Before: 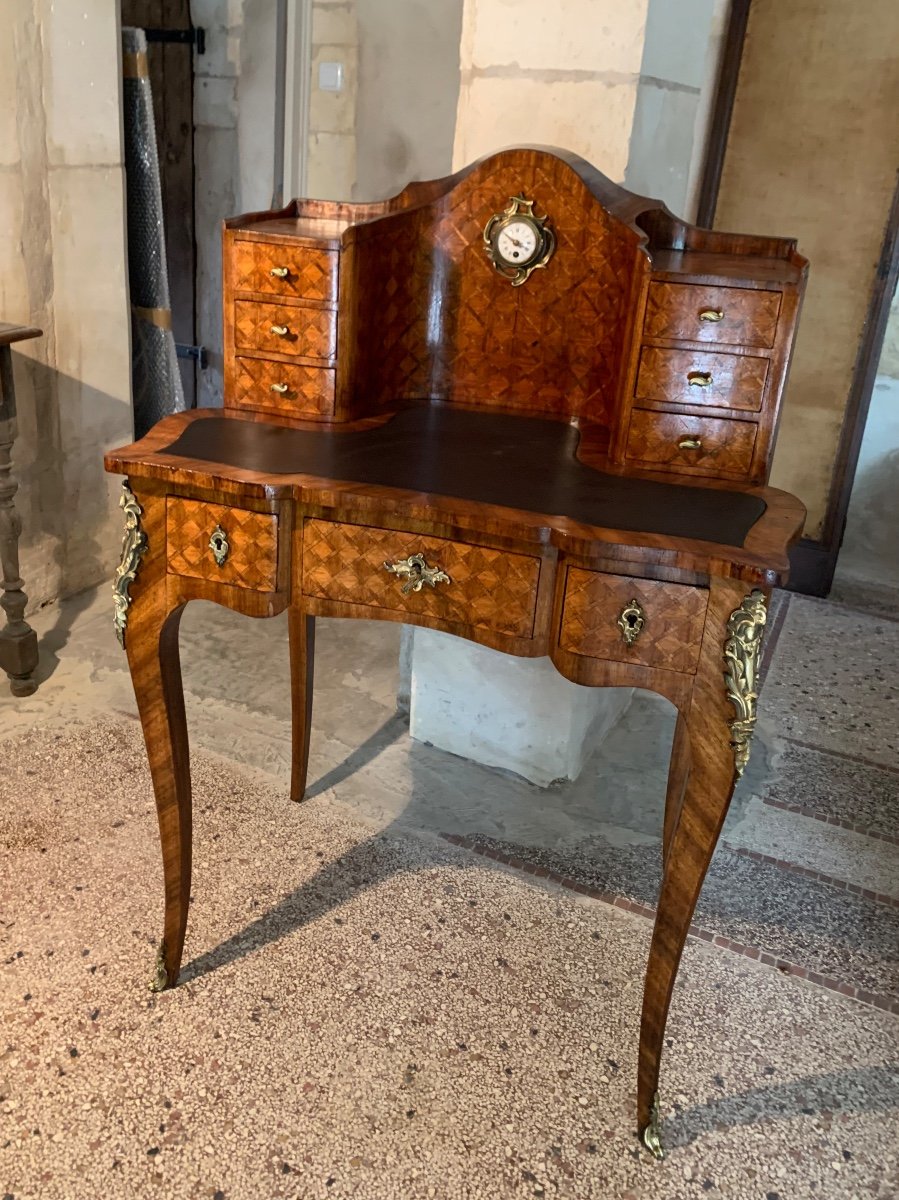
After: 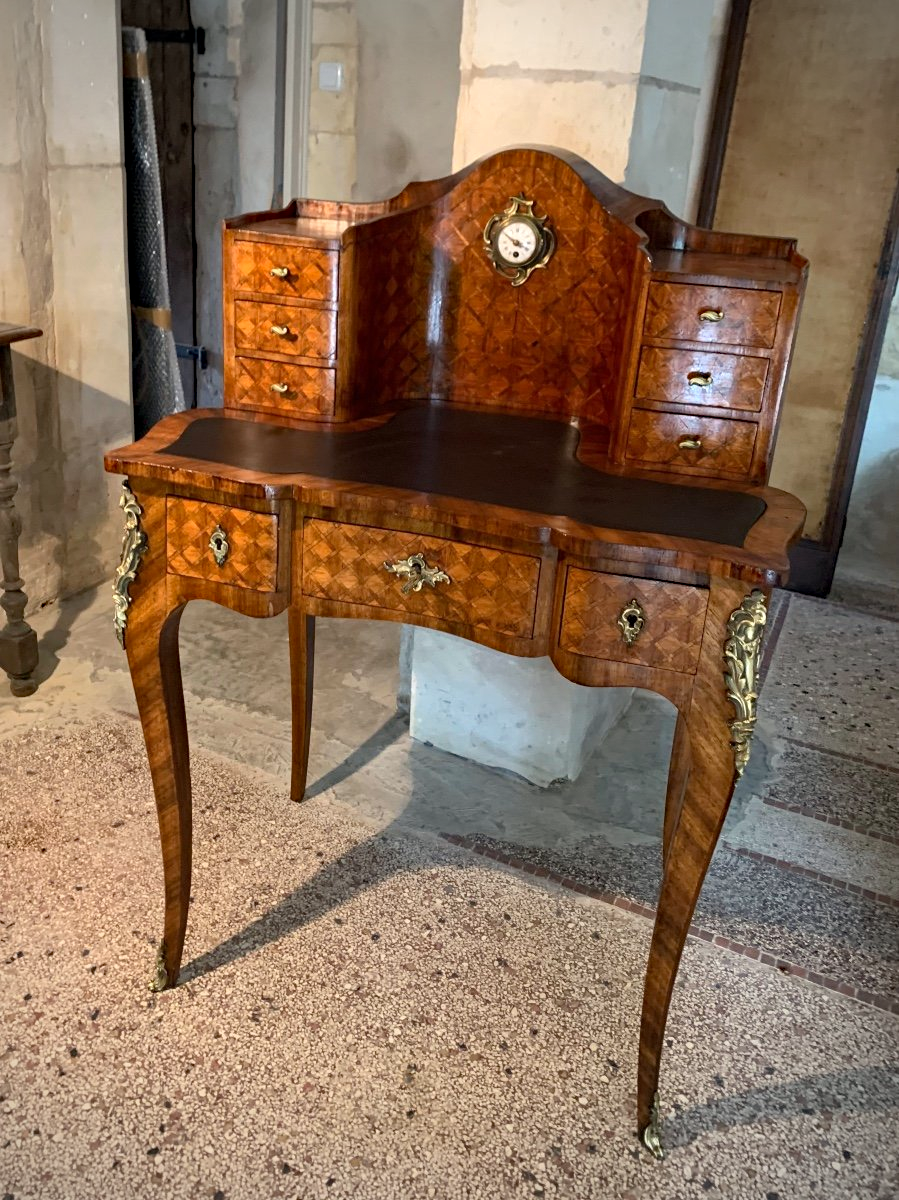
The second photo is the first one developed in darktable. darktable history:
vignetting: on, module defaults
exposure: exposure 0.174 EV, compensate highlight preservation false
haze removal: compatibility mode true, adaptive false
